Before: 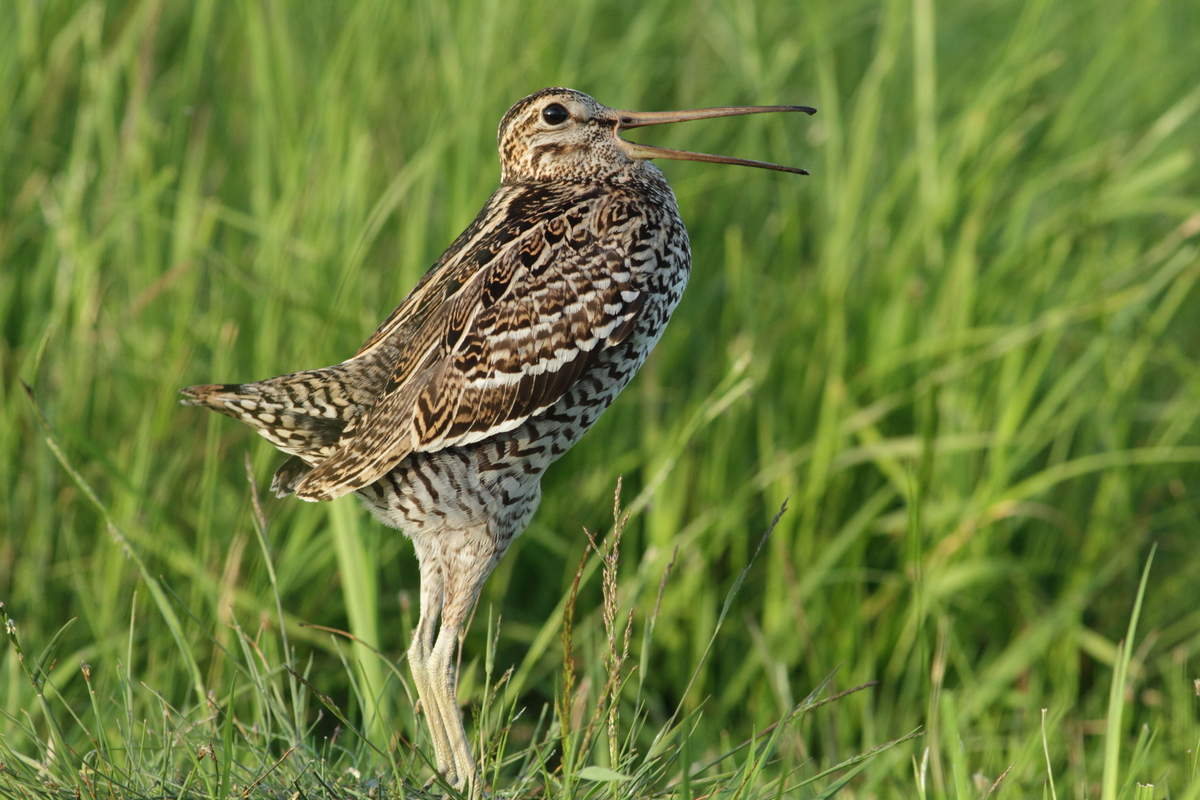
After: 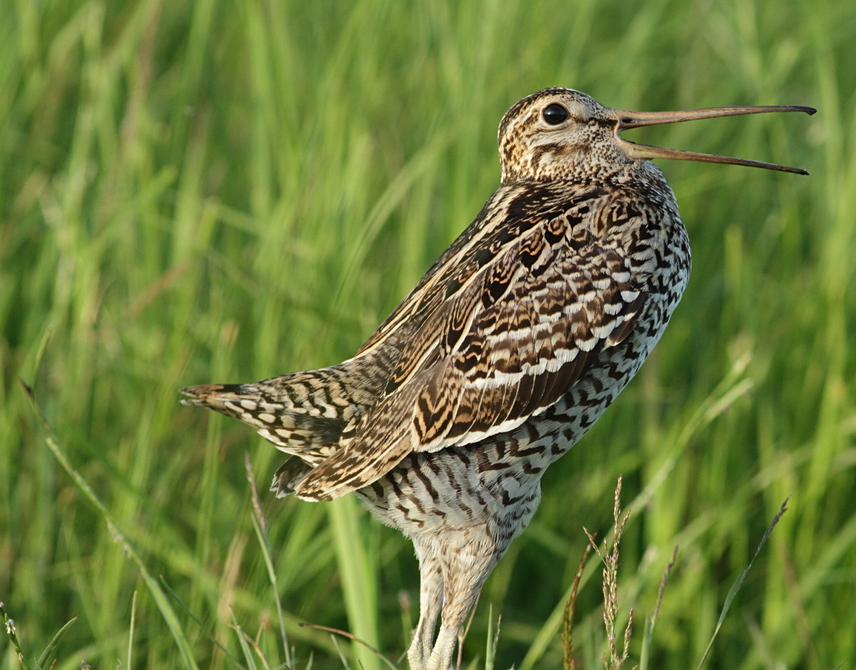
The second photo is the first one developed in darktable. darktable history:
crop: right 28.604%, bottom 16.145%
sharpen: amount 0.211
